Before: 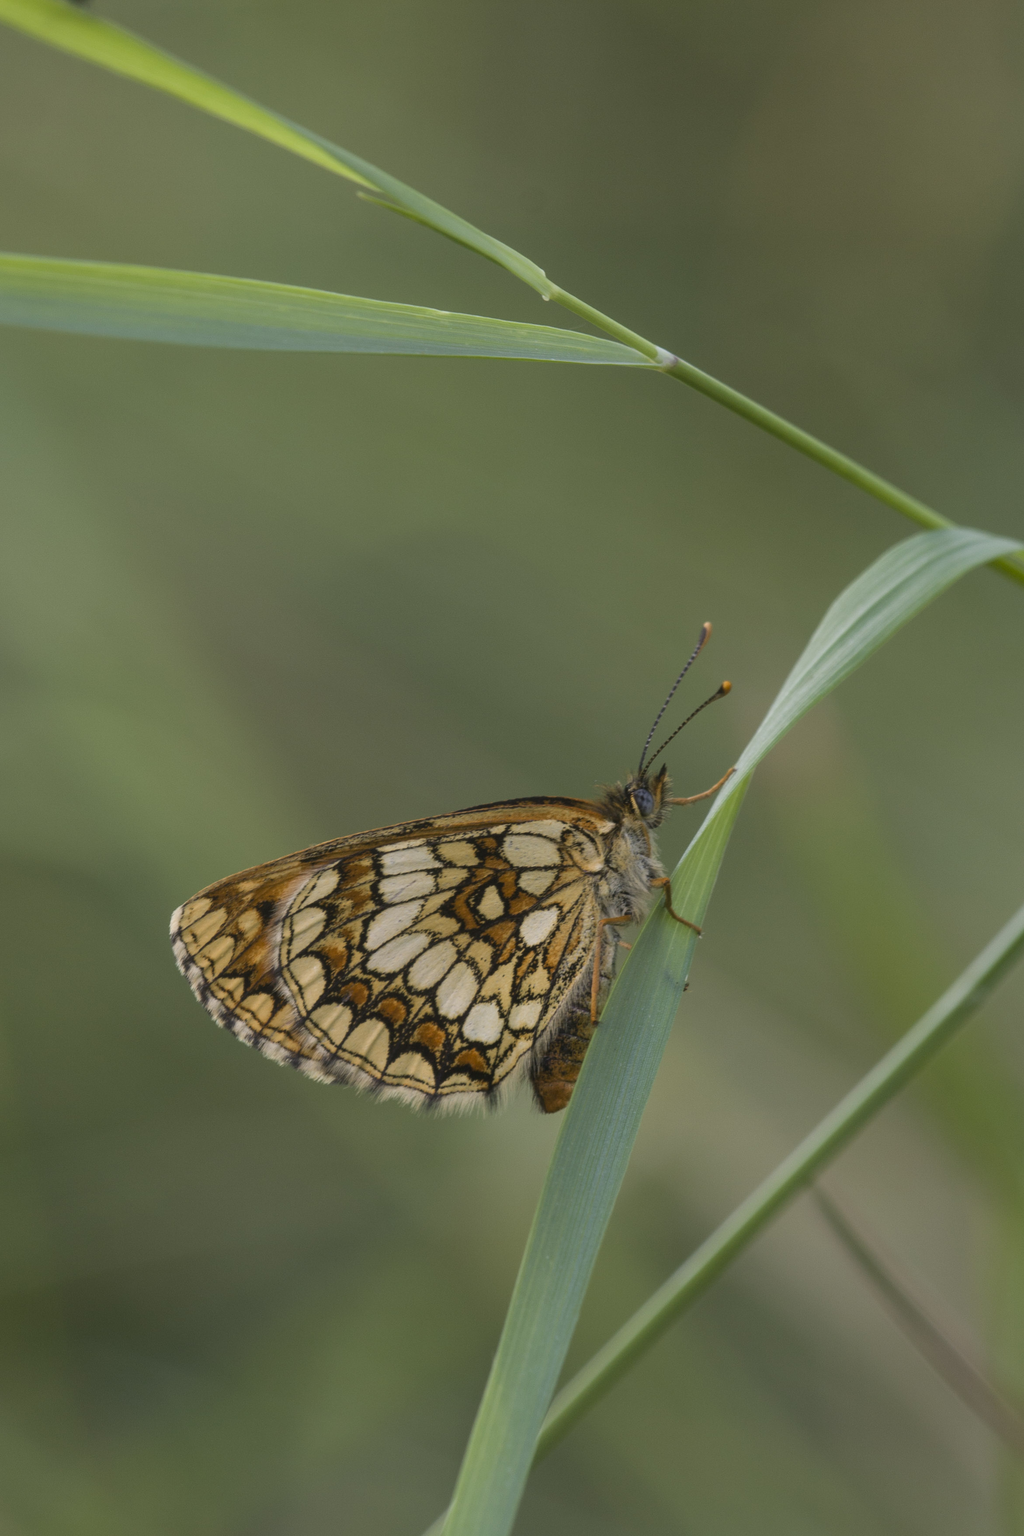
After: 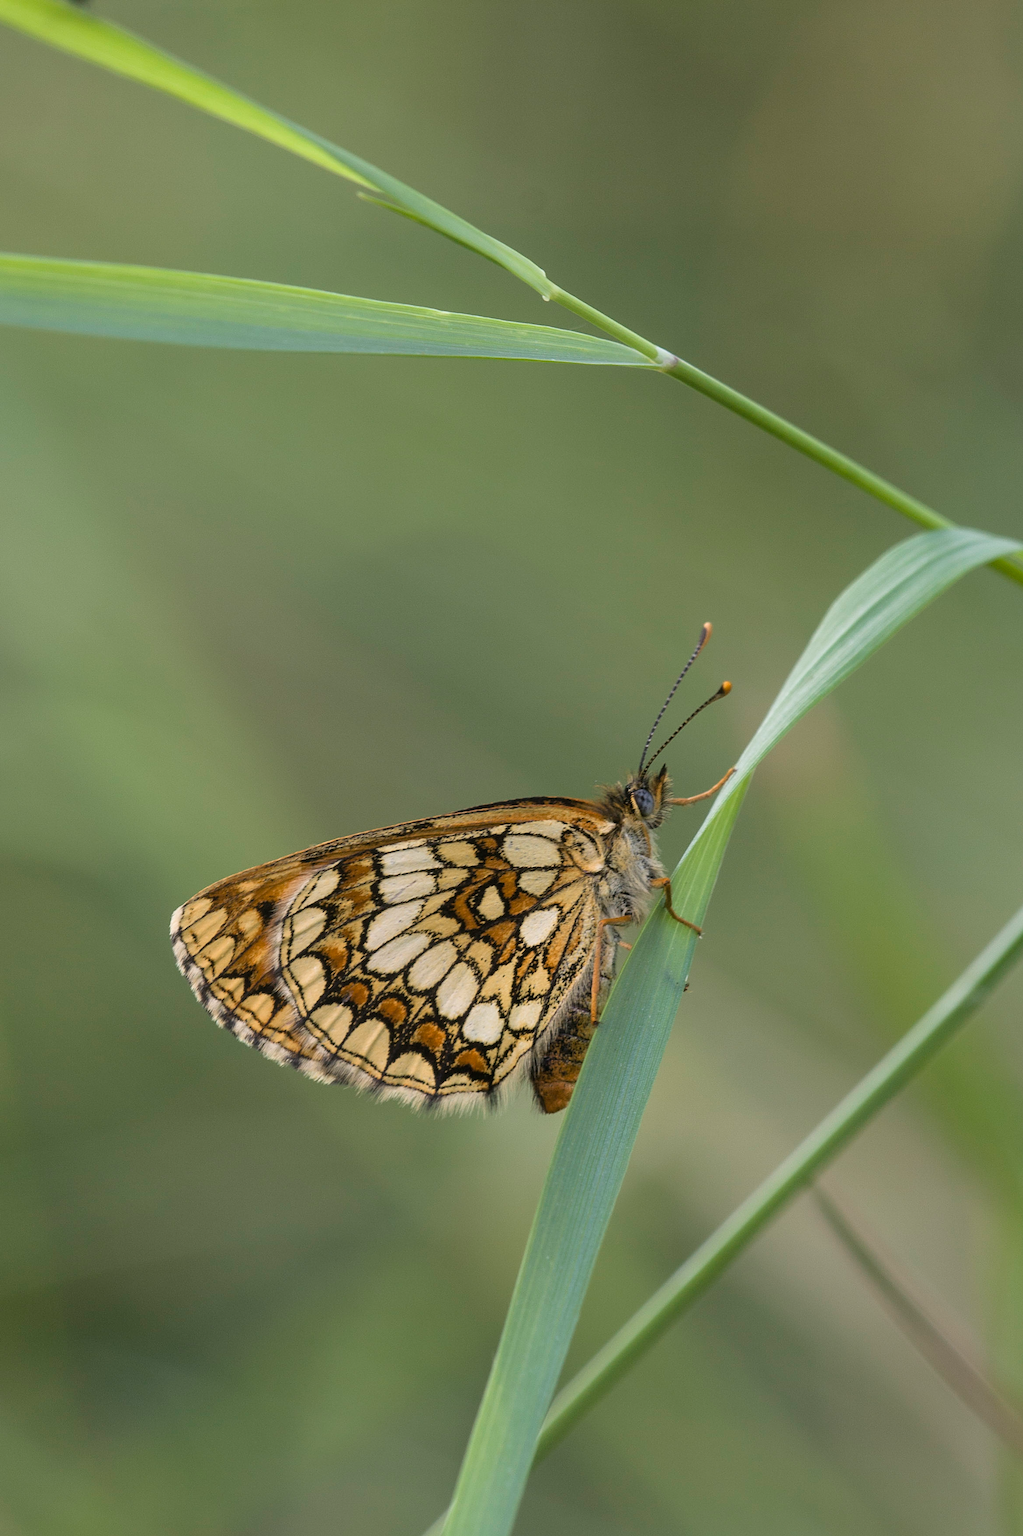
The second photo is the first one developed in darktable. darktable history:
sharpen: on, module defaults
filmic rgb: black relative exposure -9.58 EV, white relative exposure 3.03 EV, threshold 5.97 EV, hardness 6.15, enable highlight reconstruction true
exposure: black level correction 0.001, exposure 0.499 EV, compensate highlight preservation false
